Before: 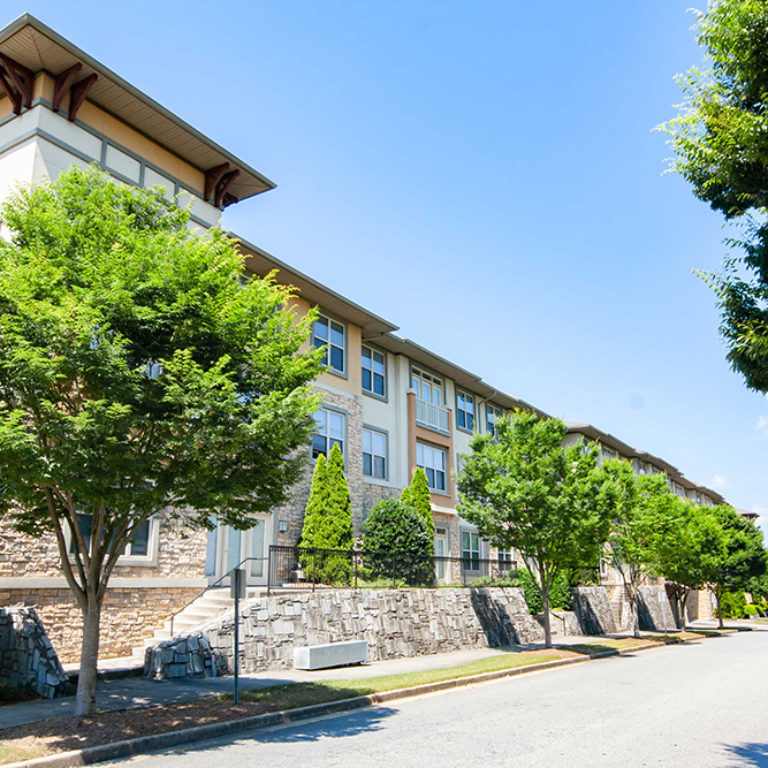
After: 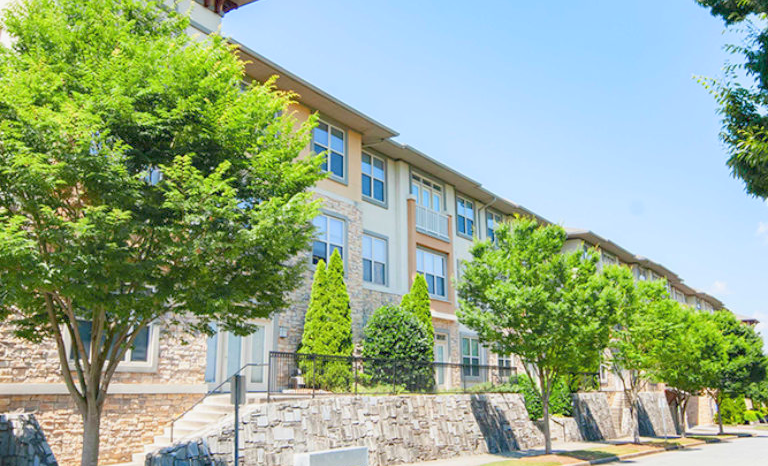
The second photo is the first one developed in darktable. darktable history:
color balance rgb: contrast -30%
crop and rotate: top 25.357%, bottom 13.942%
exposure: exposure 0.935 EV, compensate highlight preservation false
